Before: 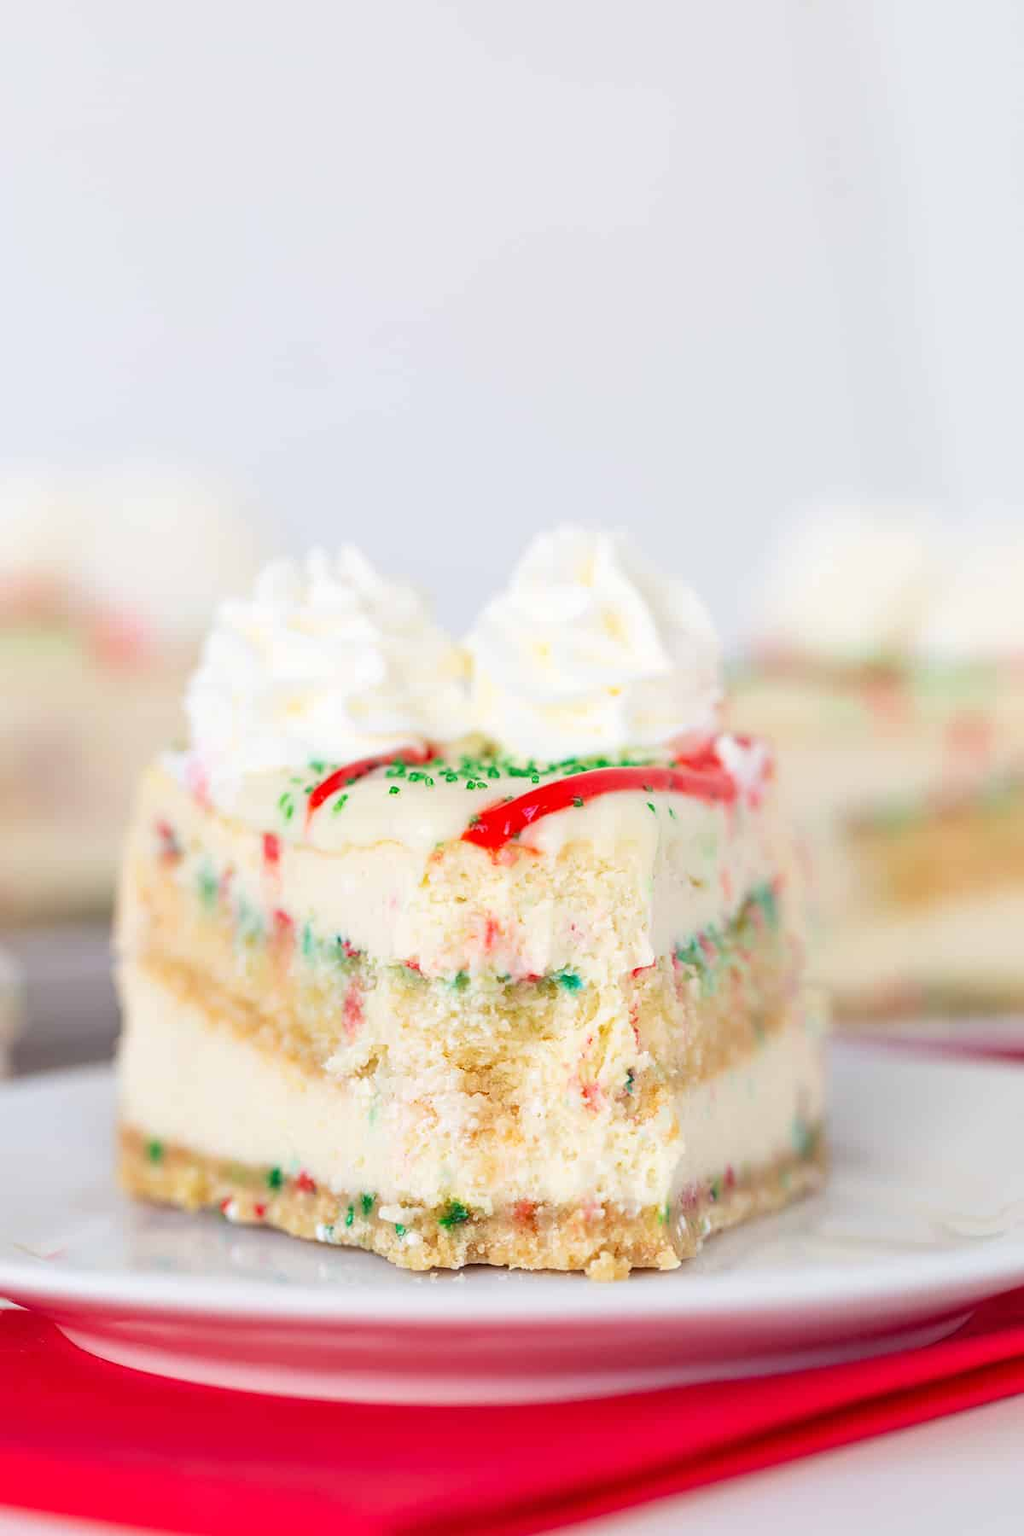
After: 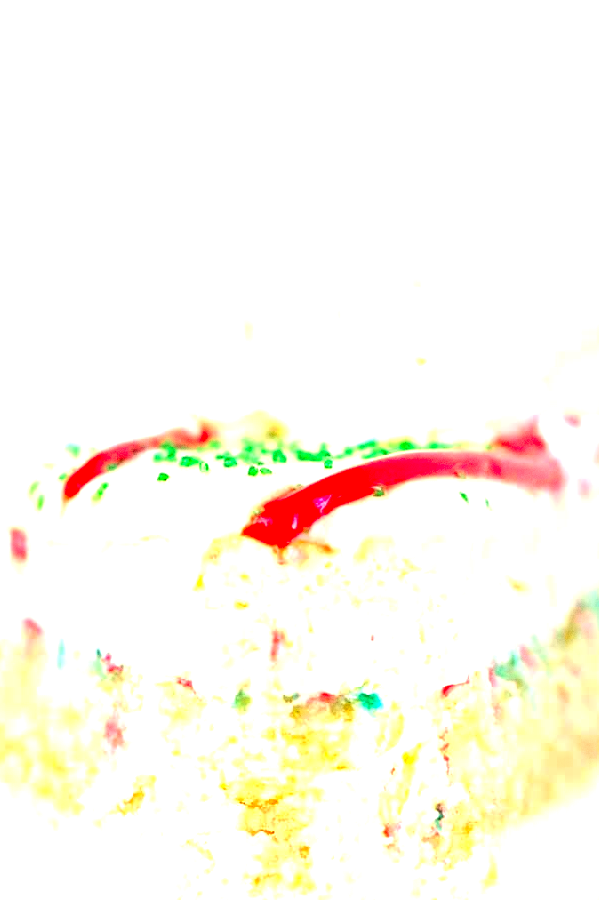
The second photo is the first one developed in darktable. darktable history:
crop: left 25%, top 25%, right 25%, bottom 25%
contrast brightness saturation: contrast 0.08, saturation 0.2
exposure: black level correction -0.002, exposure 1.35 EV, compensate highlight preservation false
local contrast: mode bilateral grid, contrast 10, coarseness 25, detail 115%, midtone range 0.2
grain: coarseness 0.09 ISO
